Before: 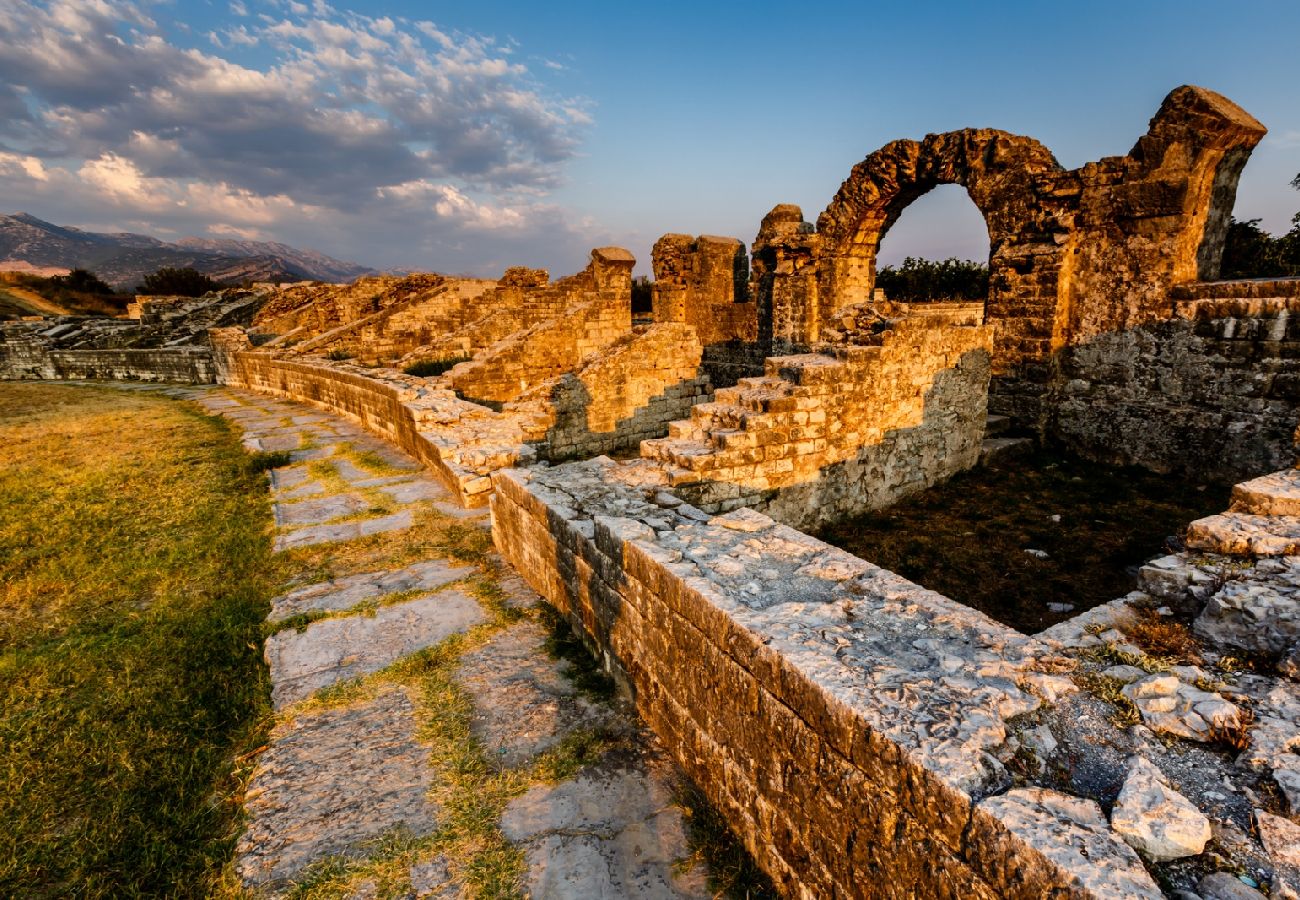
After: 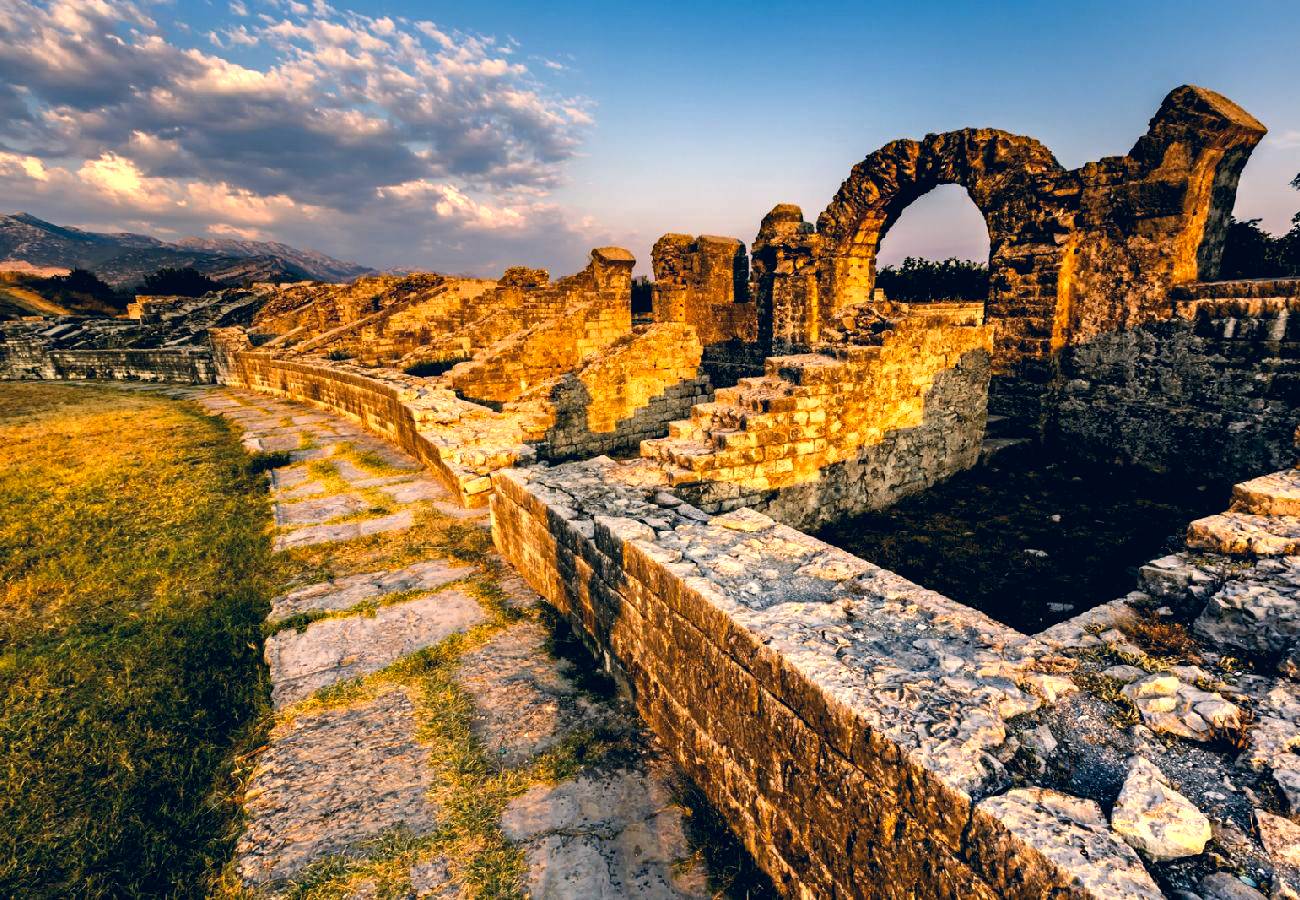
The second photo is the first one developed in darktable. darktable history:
haze removal: compatibility mode true, adaptive false
exposure: exposure 0.293 EV, compensate highlight preservation false
levels: levels [0.052, 0.496, 0.908]
color correction: highlights a* 10.3, highlights b* 14.12, shadows a* -9.61, shadows b* -14.88
